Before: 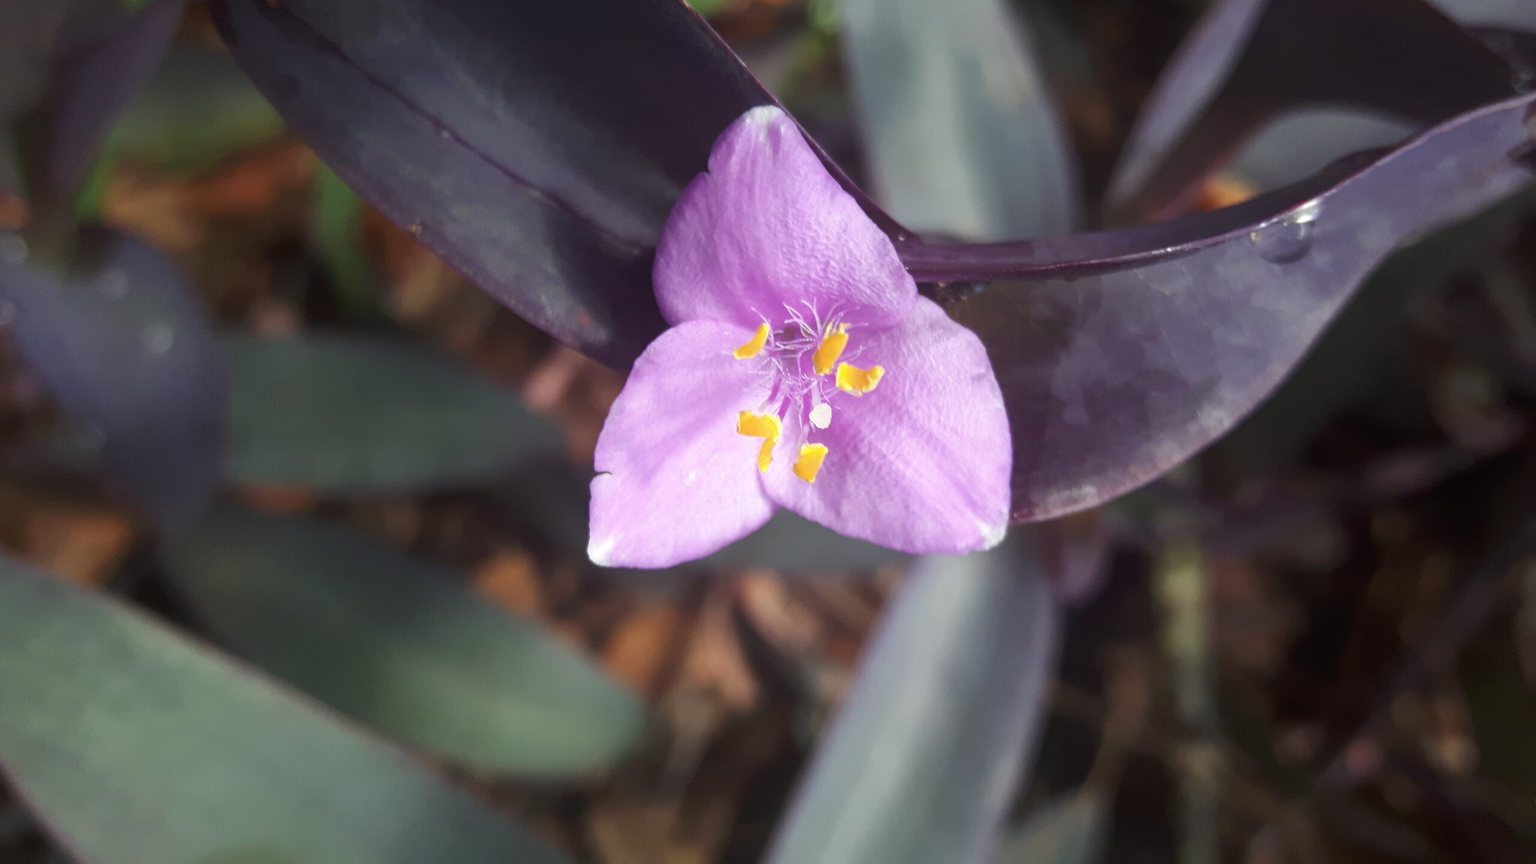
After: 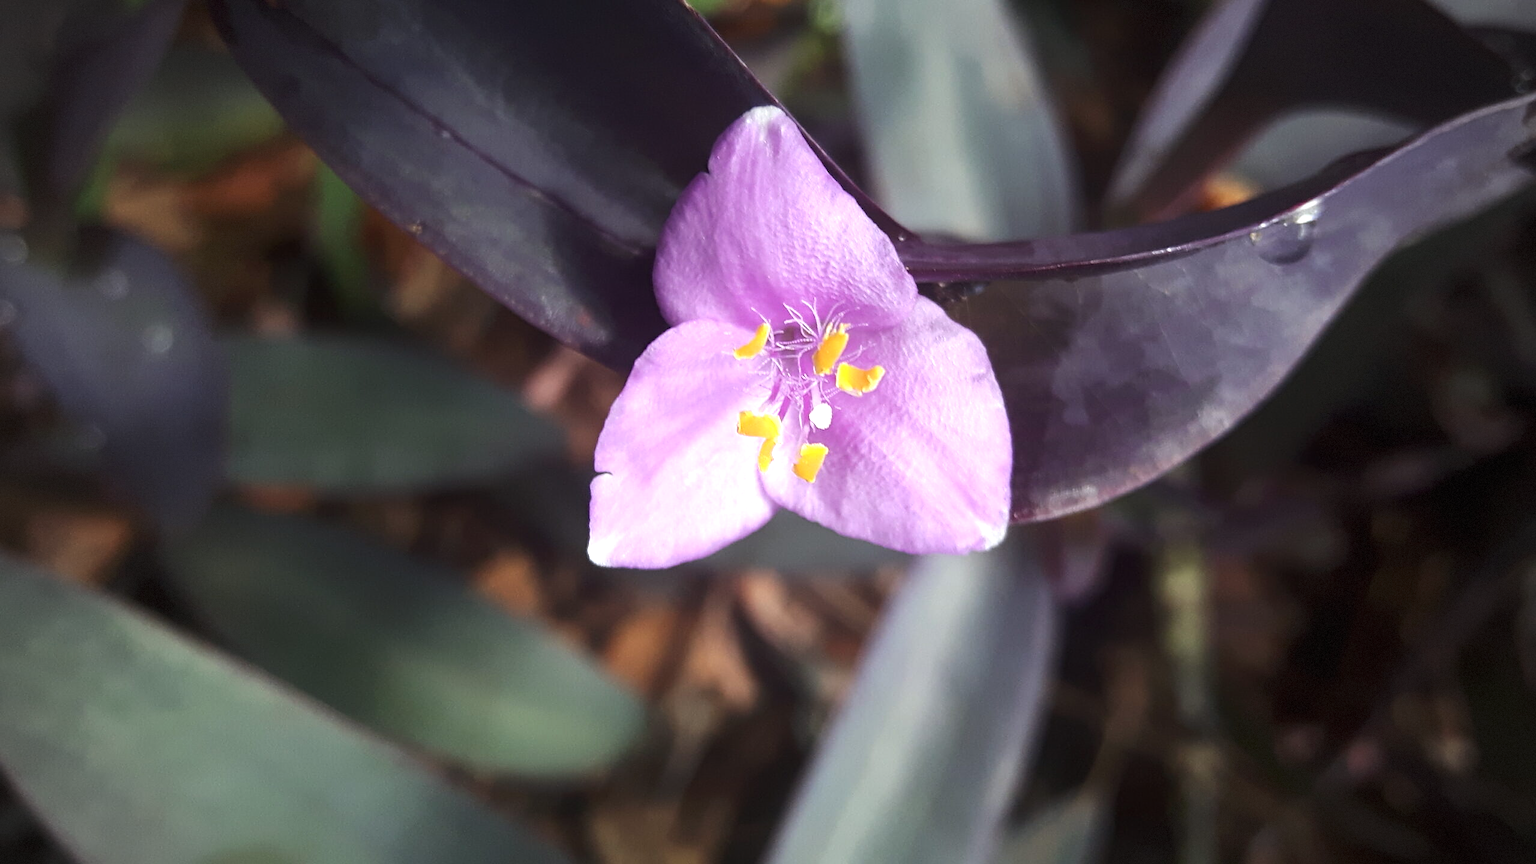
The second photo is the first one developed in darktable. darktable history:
tone equalizer: -8 EV -0.422 EV, -7 EV -0.361 EV, -6 EV -0.355 EV, -5 EV -0.249 EV, -3 EV 0.211 EV, -2 EV 0.351 EV, -1 EV 0.407 EV, +0 EV 0.42 EV, edges refinement/feathering 500, mask exposure compensation -1.57 EV, preserve details no
vignetting: fall-off start 71.77%, brightness -0.34, dithering 8-bit output, unbound false
sharpen: on, module defaults
